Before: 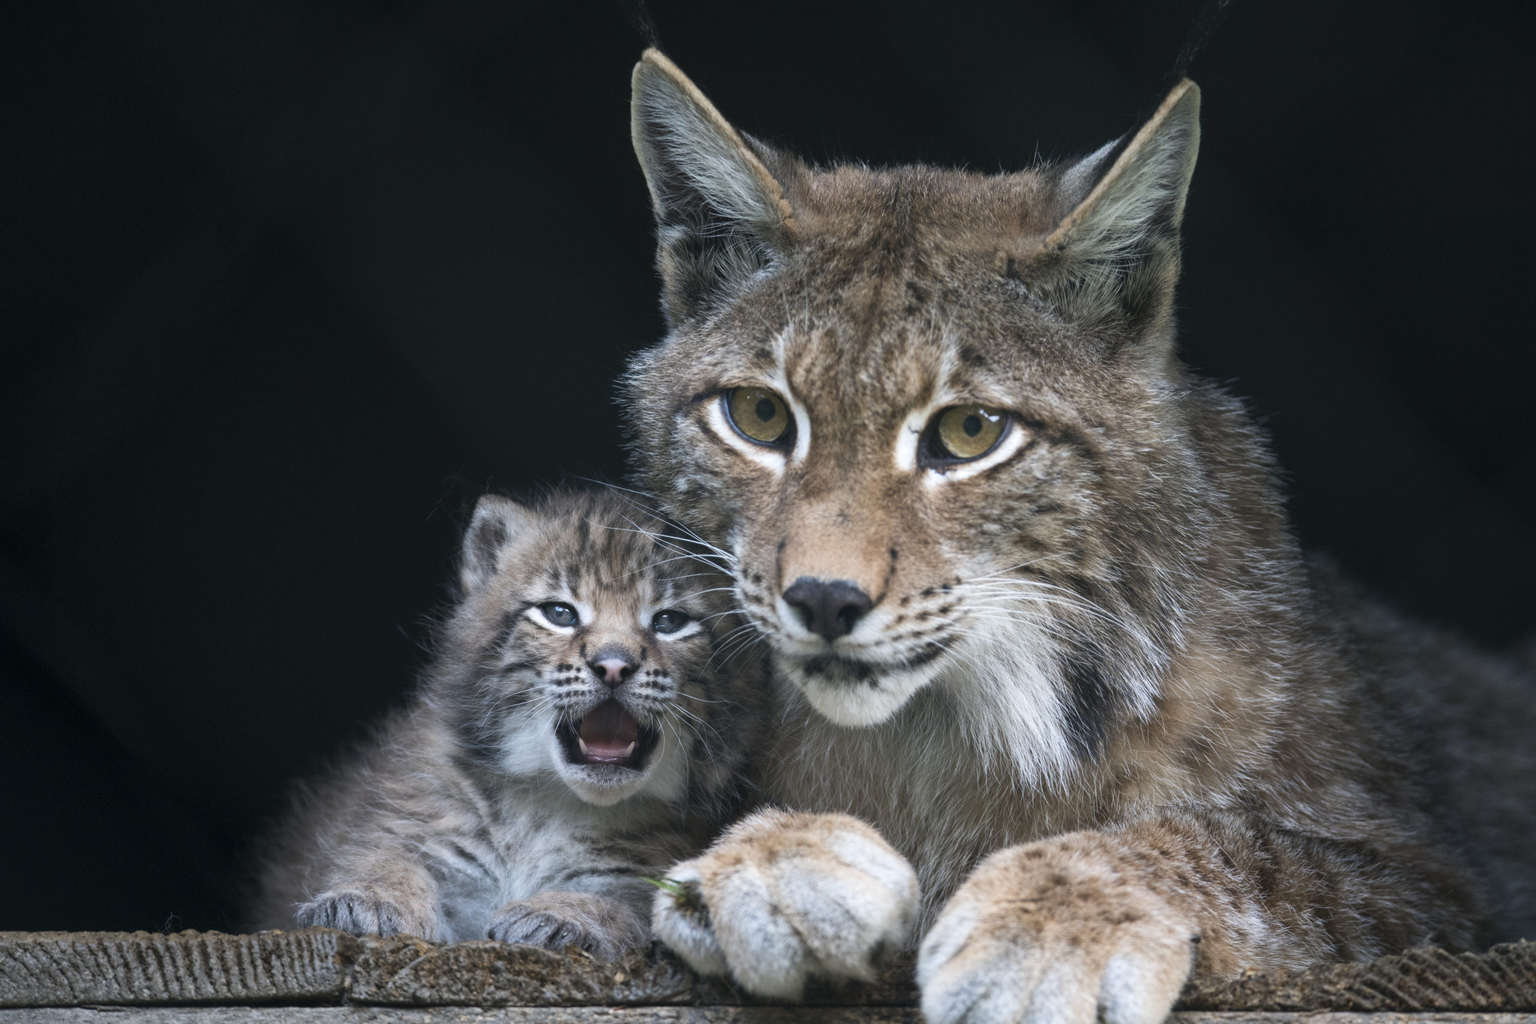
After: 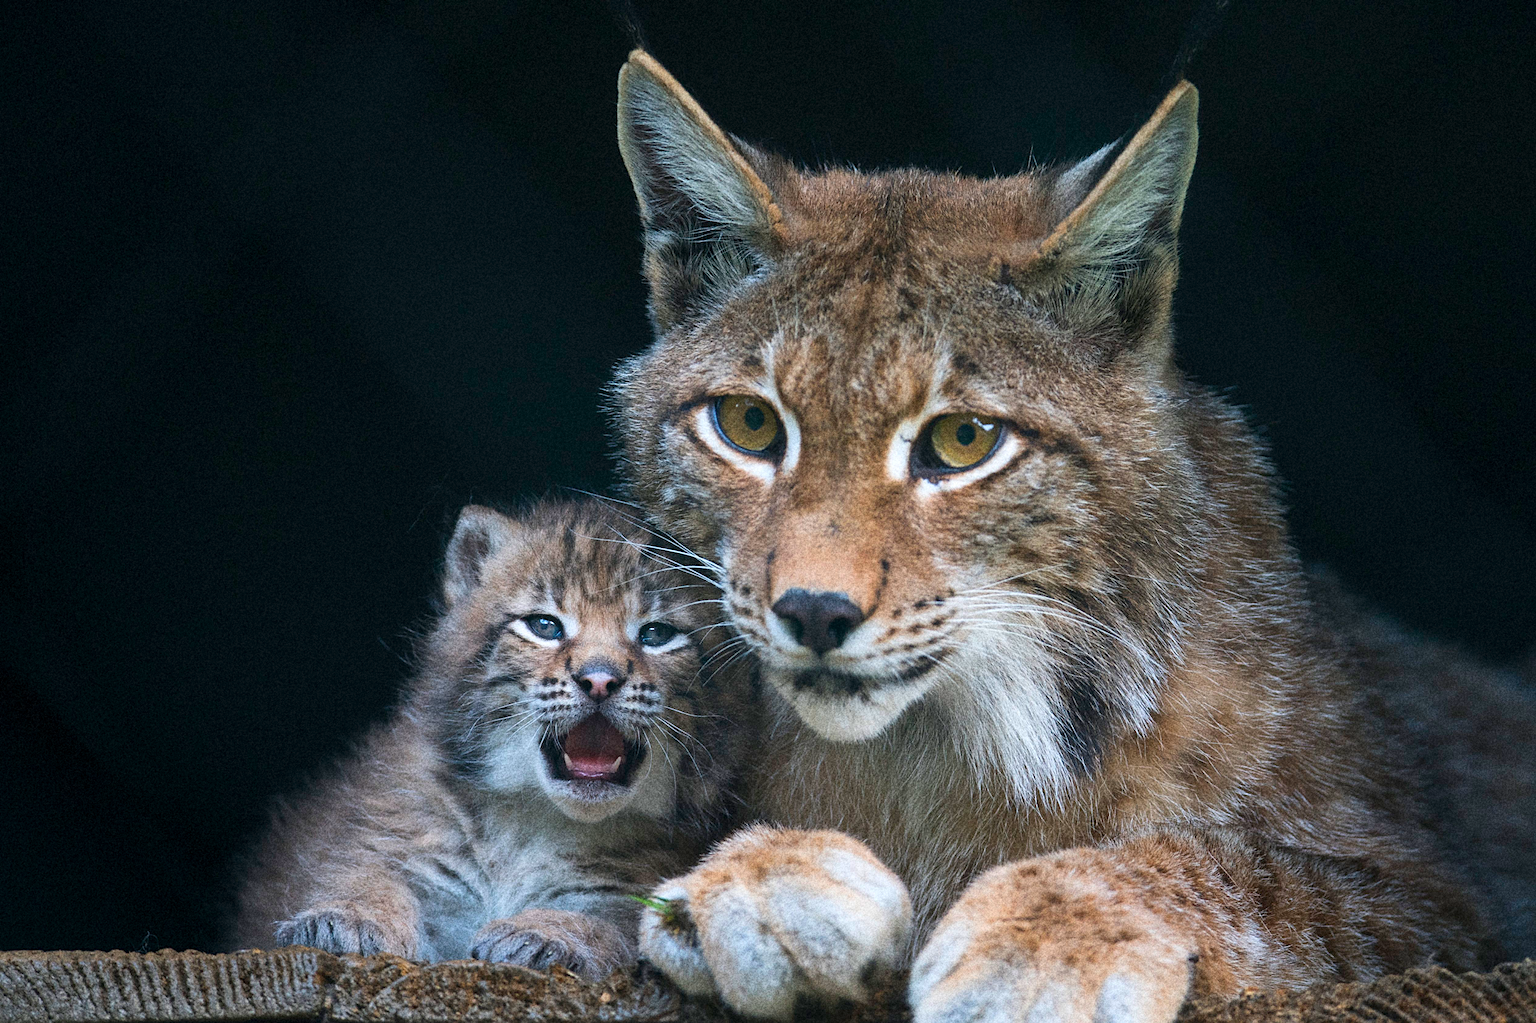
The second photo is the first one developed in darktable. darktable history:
crop: left 1.743%, right 0.268%, bottom 2.011%
grain: coarseness 14.49 ISO, strength 48.04%, mid-tones bias 35%
contrast brightness saturation: saturation 0.5
sharpen: on, module defaults
